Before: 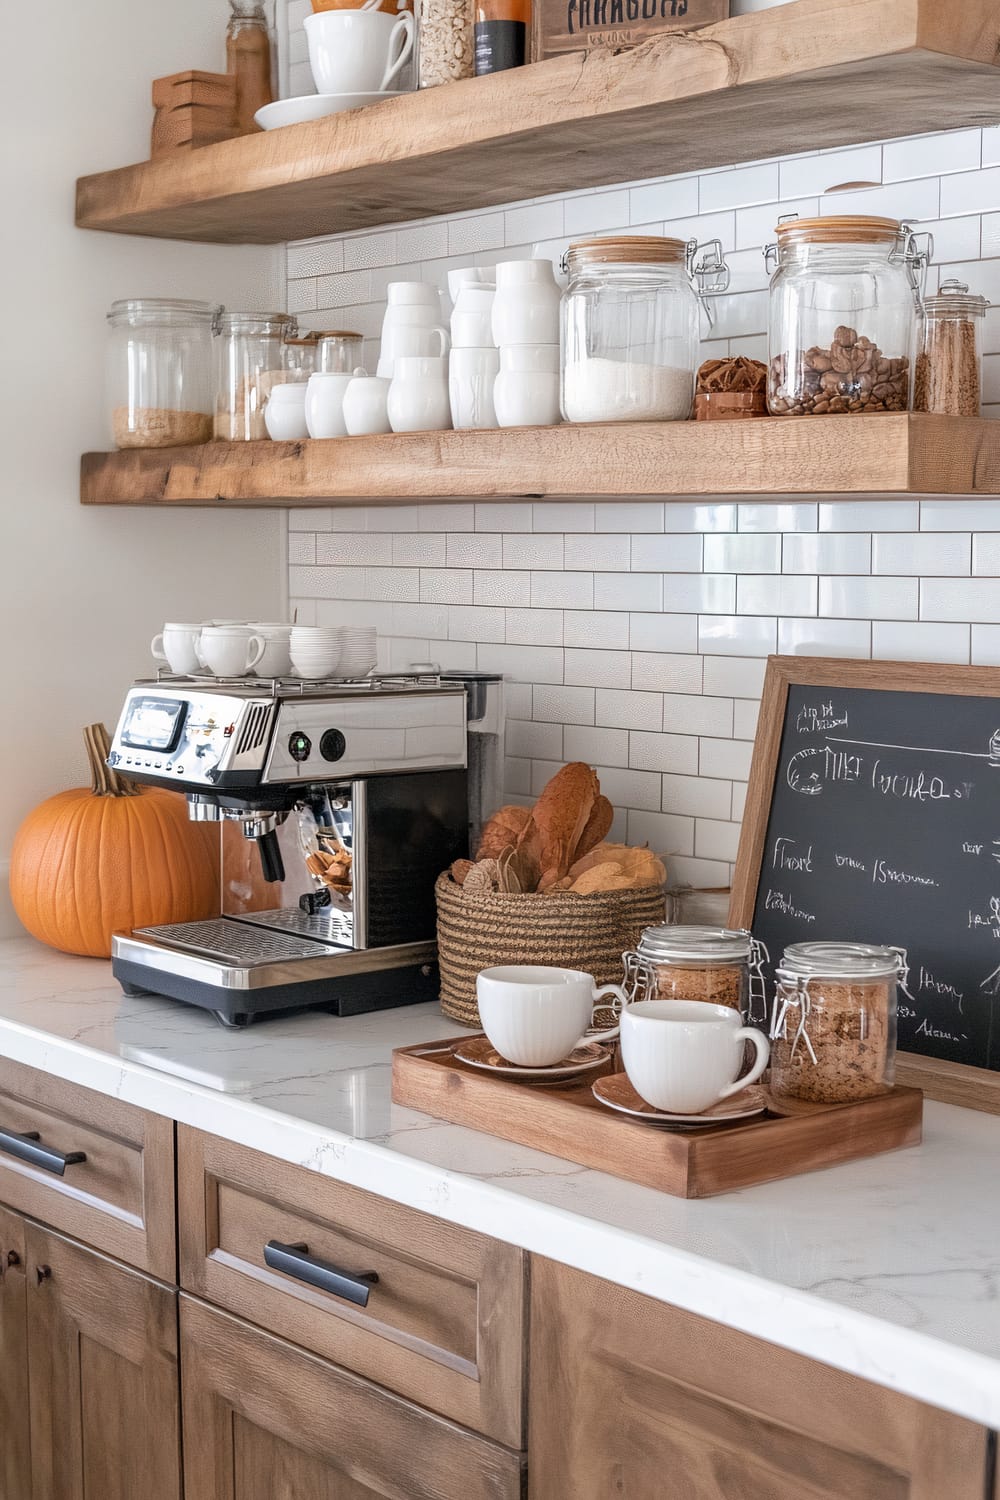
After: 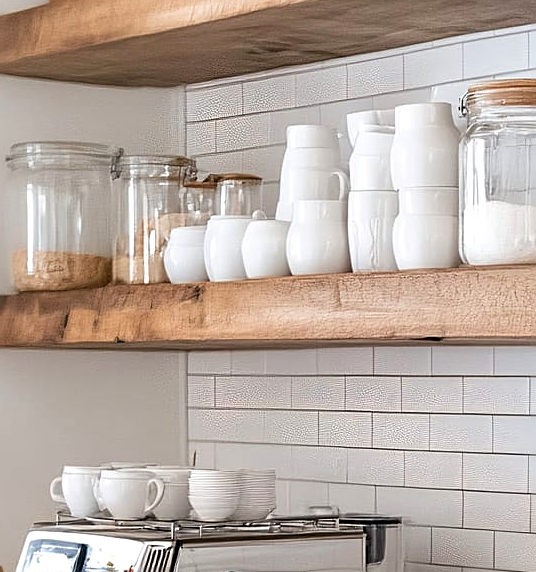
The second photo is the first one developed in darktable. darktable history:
velvia: strength 15.58%
contrast equalizer: y [[0.6 ×6], [0.55 ×6], [0 ×6], [0 ×6], [0 ×6]], mix 0.311
sharpen: on, module defaults
crop: left 10.12%, top 10.488%, right 36.247%, bottom 51.329%
